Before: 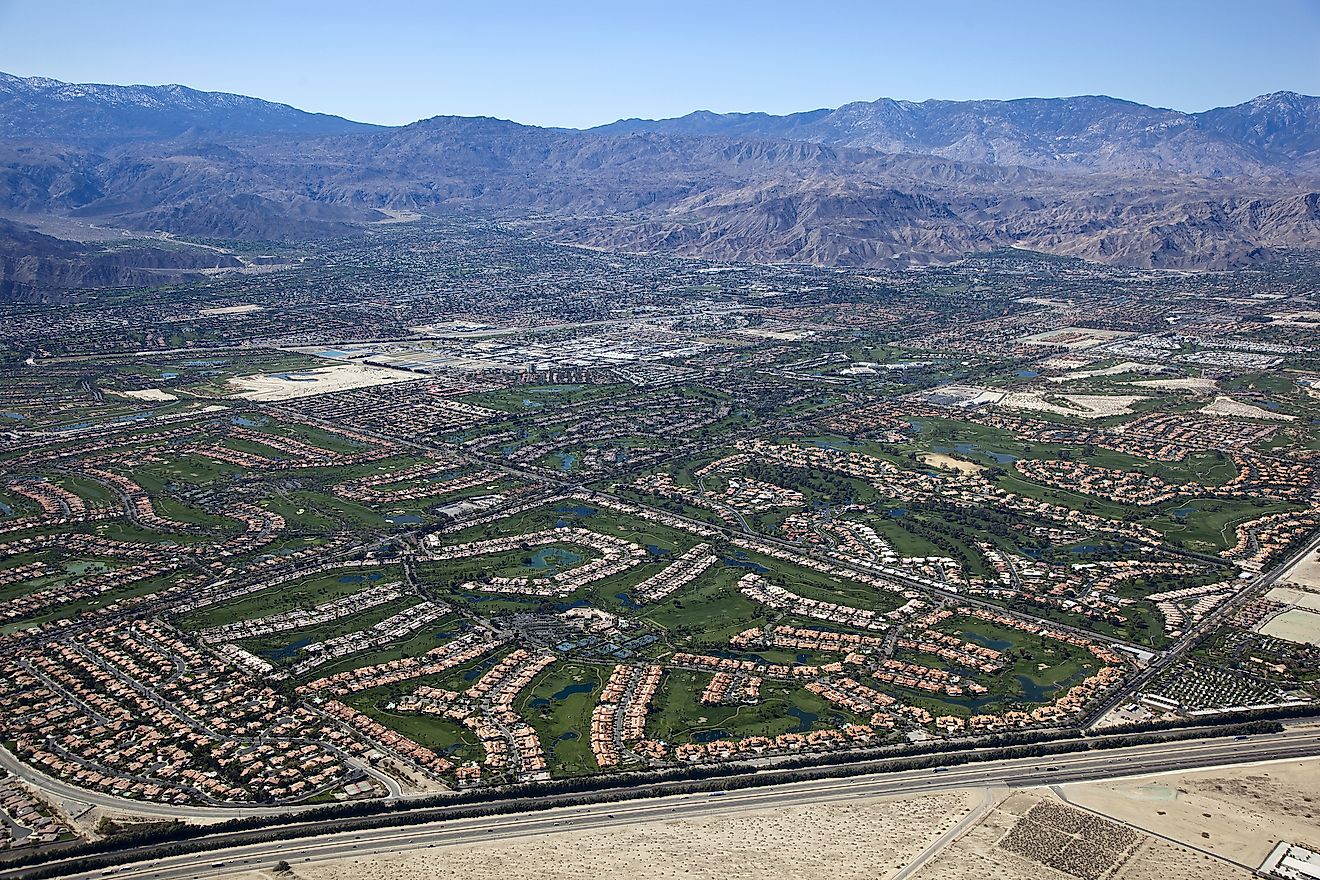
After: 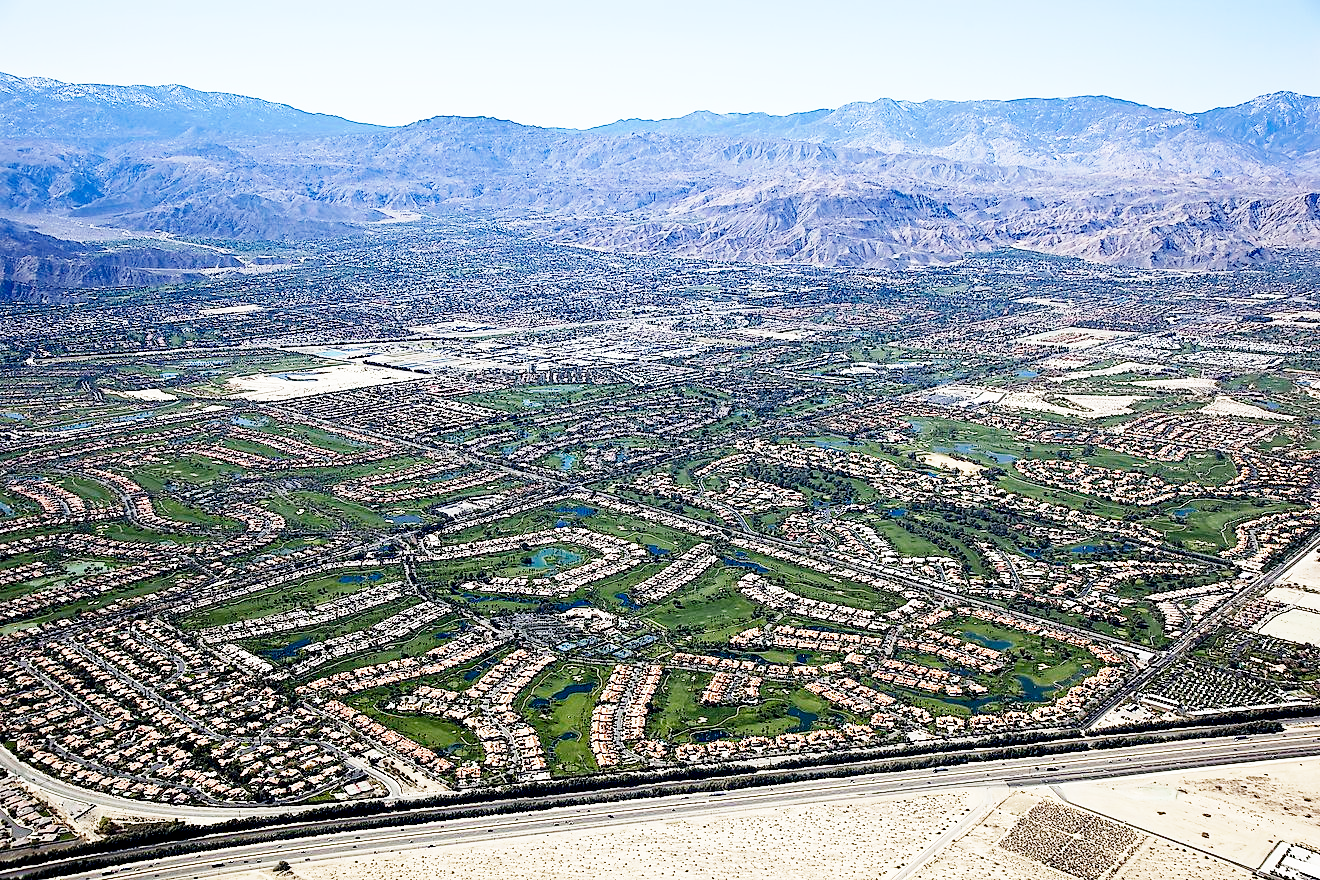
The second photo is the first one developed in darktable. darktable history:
base curve: curves: ch0 [(0, 0) (0.018, 0.026) (0.143, 0.37) (0.33, 0.731) (0.458, 0.853) (0.735, 0.965) (0.905, 0.986) (1, 1)], preserve colors none
exposure: black level correction 0.009, exposure 0.118 EV, compensate highlight preservation false
